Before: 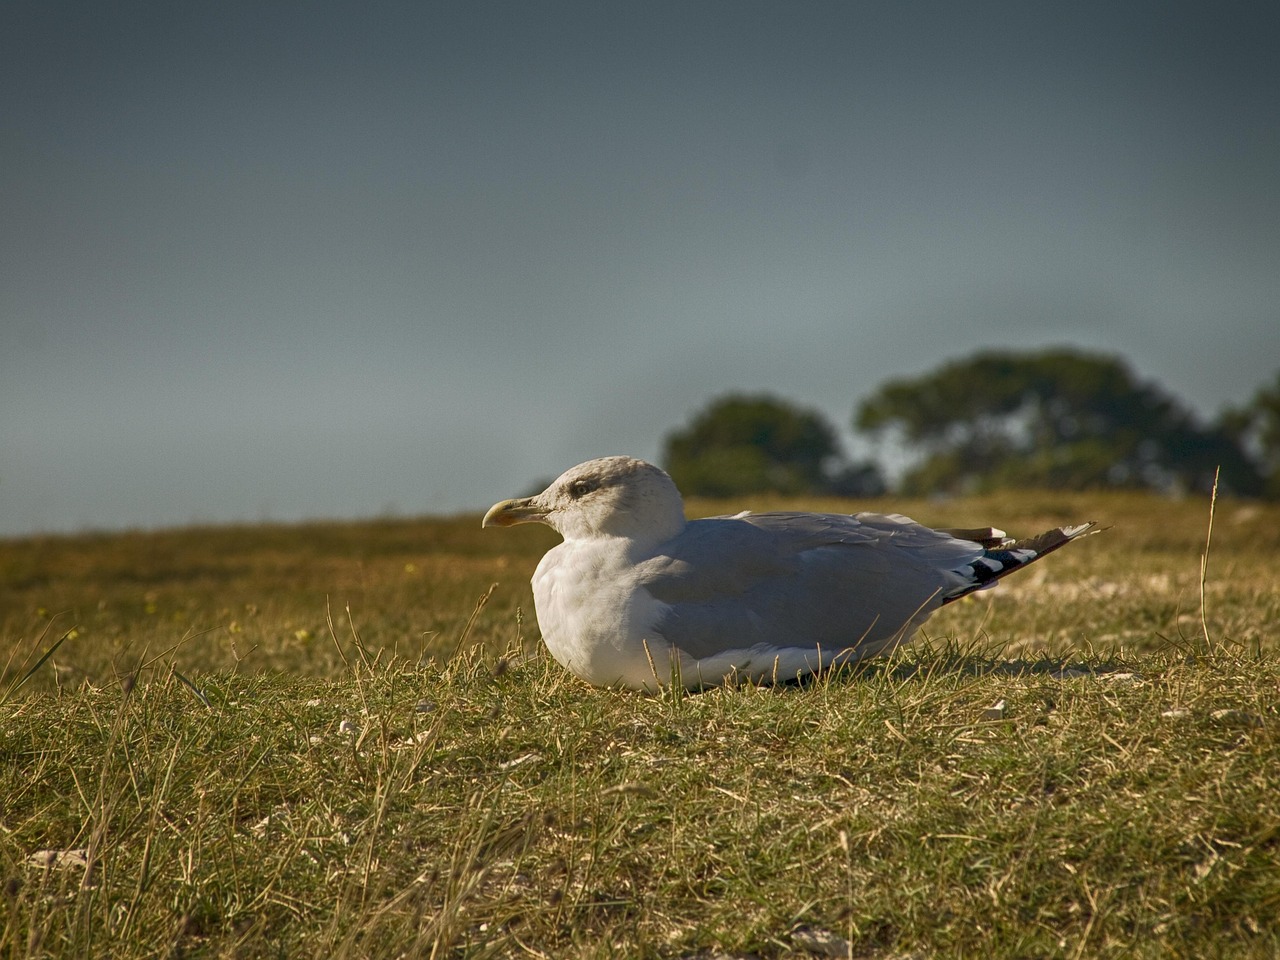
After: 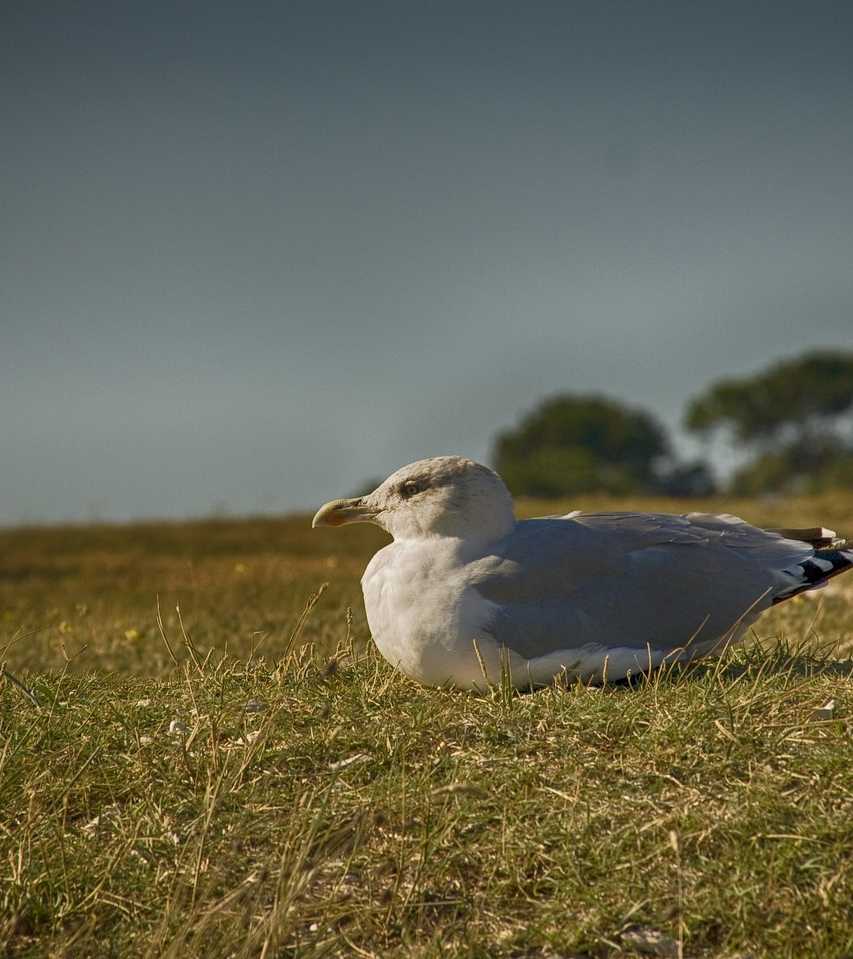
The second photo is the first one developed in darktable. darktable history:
crop and rotate: left 13.342%, right 19.991%
shadows and highlights: shadows -20, white point adjustment -2, highlights -35
